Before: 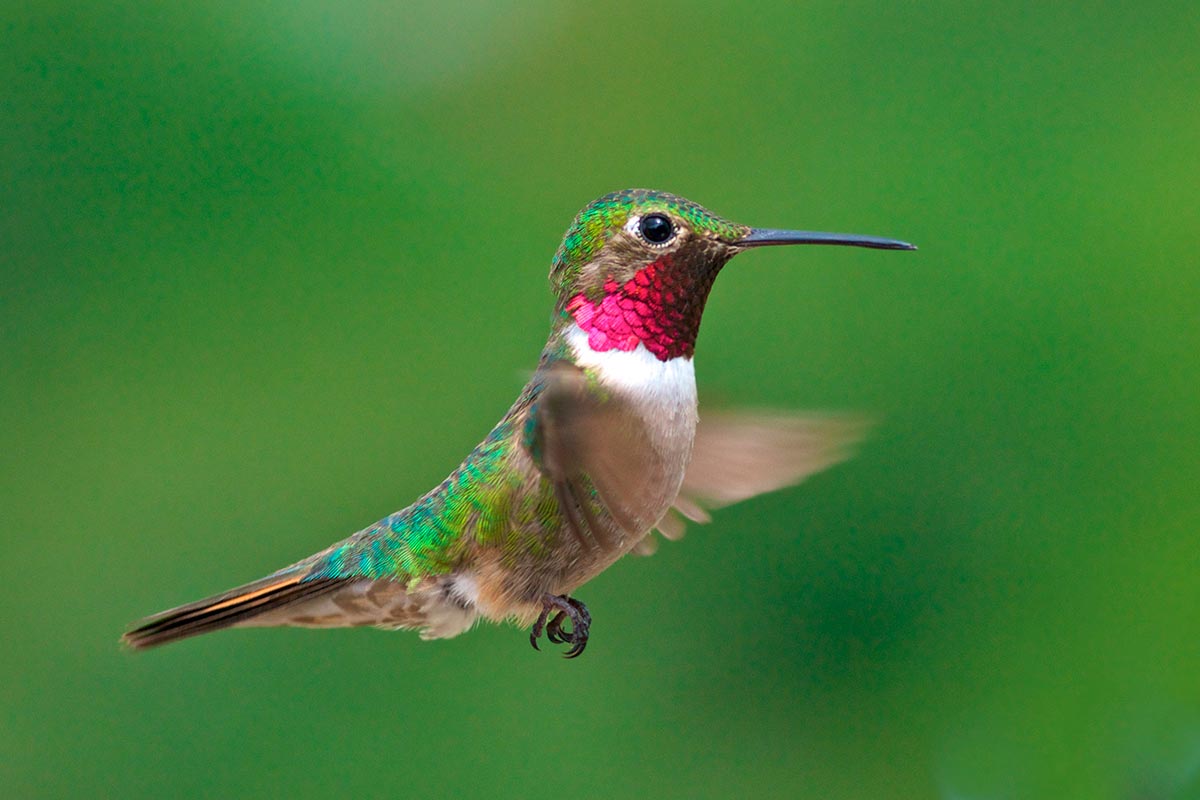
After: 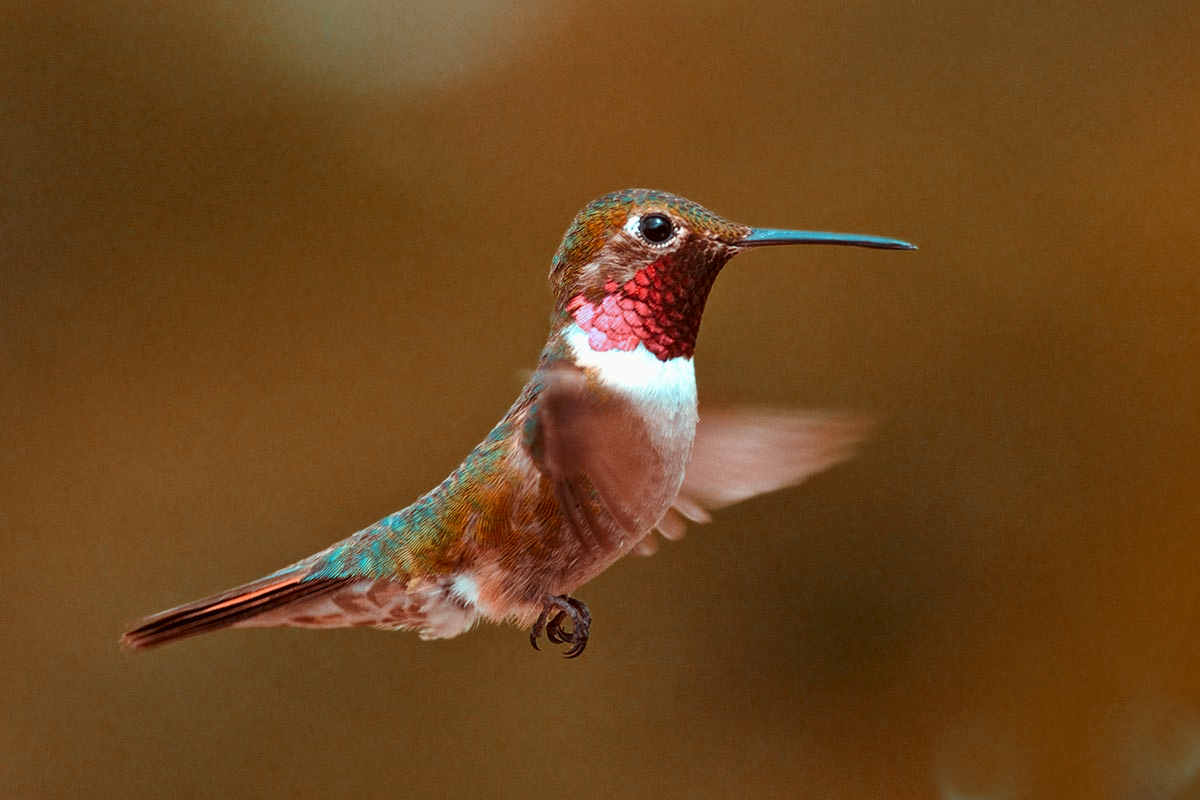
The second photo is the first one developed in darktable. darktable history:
color look up table: target L [88.49, 79.26, 51.05, 49.45, 36.75, 29.3, 198.45, 94.07, 90.31, 61.87, 58.48, 80.62, 58.1, 54.33, 65.05, 67, 49.98, 51.67, 61.17, 52.15, 40.13, 30.87, 86.01, 80.38, 80.6, 74.87, 62.99, 62.47, 64.13, 68.32, 47.29, 53.52, 29.02, 31.21, 42.72, 20.32, 17.75, 13.89, 11.03, 81.61, 81.69, 81.43, 81.51, 81.03, 81.98, 68.23, 70.05, 59.27, 53.12], target a [-10.64, -12, 25.37, -5.419, 5.263, 16.55, 0, -0.001, -11.44, 46.72, 45.97, -7.932, 53.97, 50.91, 13.31, -7.727, 54.36, 47.67, 24.18, 40.83, 46.53, 26.56, -10.65, -11.29, -11.16, -10.95, -19.77, 13.6, -10.75, -24.87, 5.751, -14.64, 10.41, 11.44, -1.246, 12.18, 12.78, 10.46, 10.25, -12.41, -18.03, -14.23, -14.15, -15.87, -16.8, -30.42, -32.38, -25.64, -20.71], target b [-0.969, -3.298, 46.72, 20.58, 28.07, 28.29, 0.001, 0.004, -0.523, 63.07, 61.06, -2.597, 57.26, 59.5, 10.59, -3.621, 57.43, 36.17, 3.747, 27.2, 40.19, 25.25, -1.749, -3.17, -3.144, -4.411, -22.86, -6.799, -24.37, -37.23, 3.764, -38, 6.459, -5.315, -34.59, 8.562, 7.814, 5.878, 6.761, -3.591, -6.223, -4.572, -4.558, -4.998, -7.13, -9.422, -26.01, -26.85, -21.44], num patches 49
tone curve: curves: ch0 [(0, 0) (0.003, 0.002) (0.011, 0.01) (0.025, 0.022) (0.044, 0.039) (0.069, 0.061) (0.1, 0.088) (0.136, 0.126) (0.177, 0.167) (0.224, 0.211) (0.277, 0.27) (0.335, 0.335) (0.399, 0.407) (0.468, 0.485) (0.543, 0.569) (0.623, 0.659) (0.709, 0.756) (0.801, 0.851) (0.898, 0.961) (1, 1)], preserve colors none
